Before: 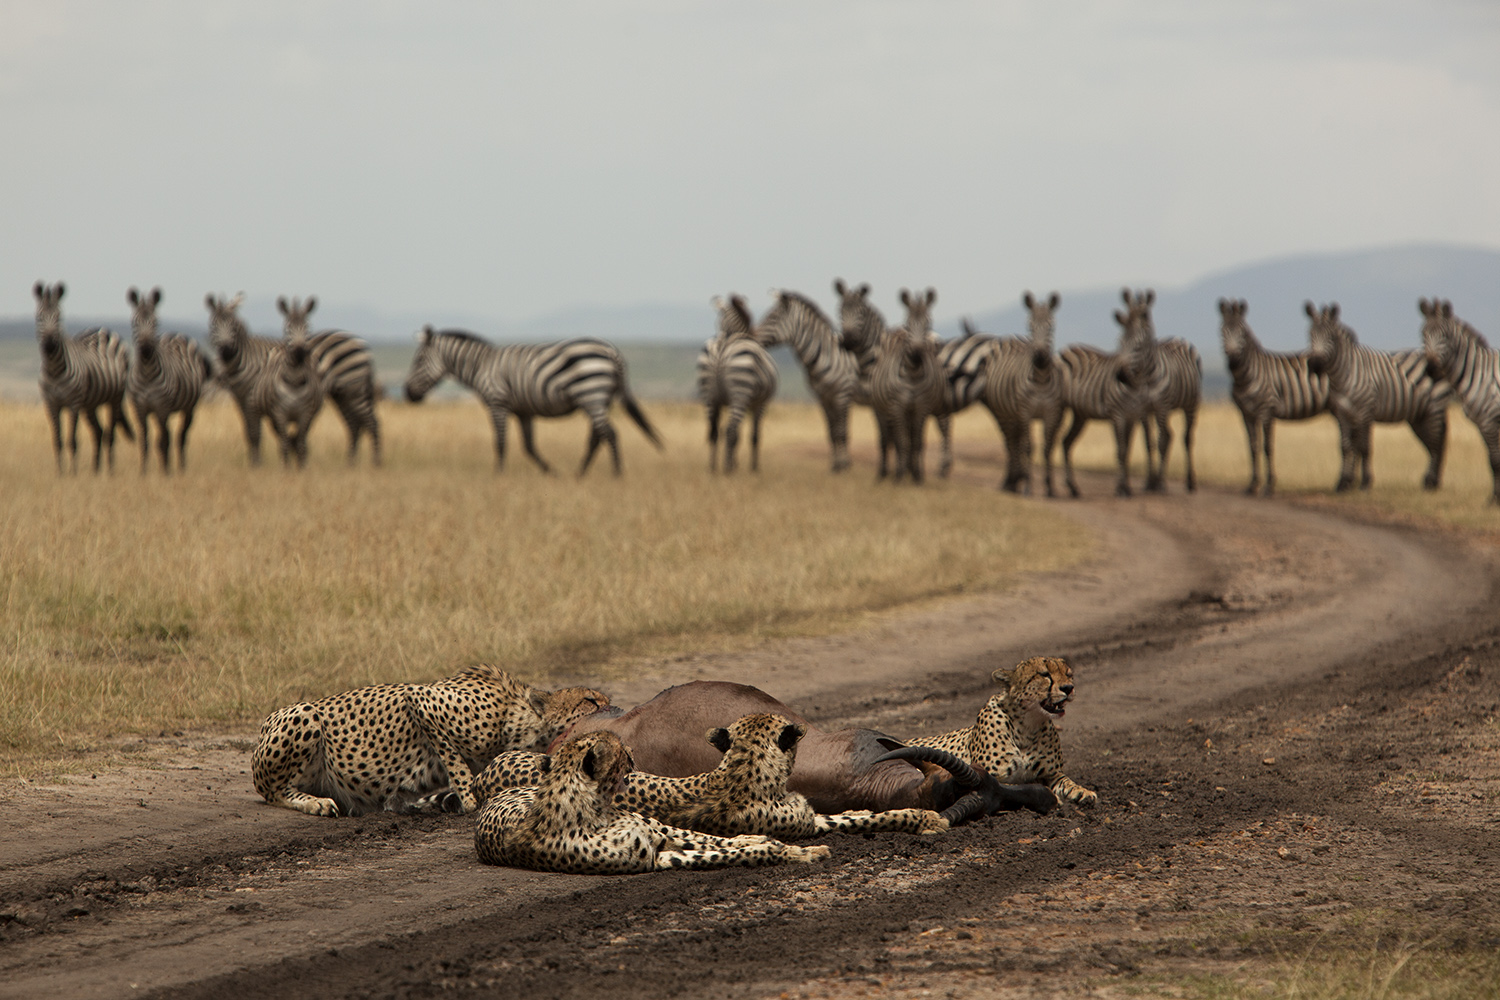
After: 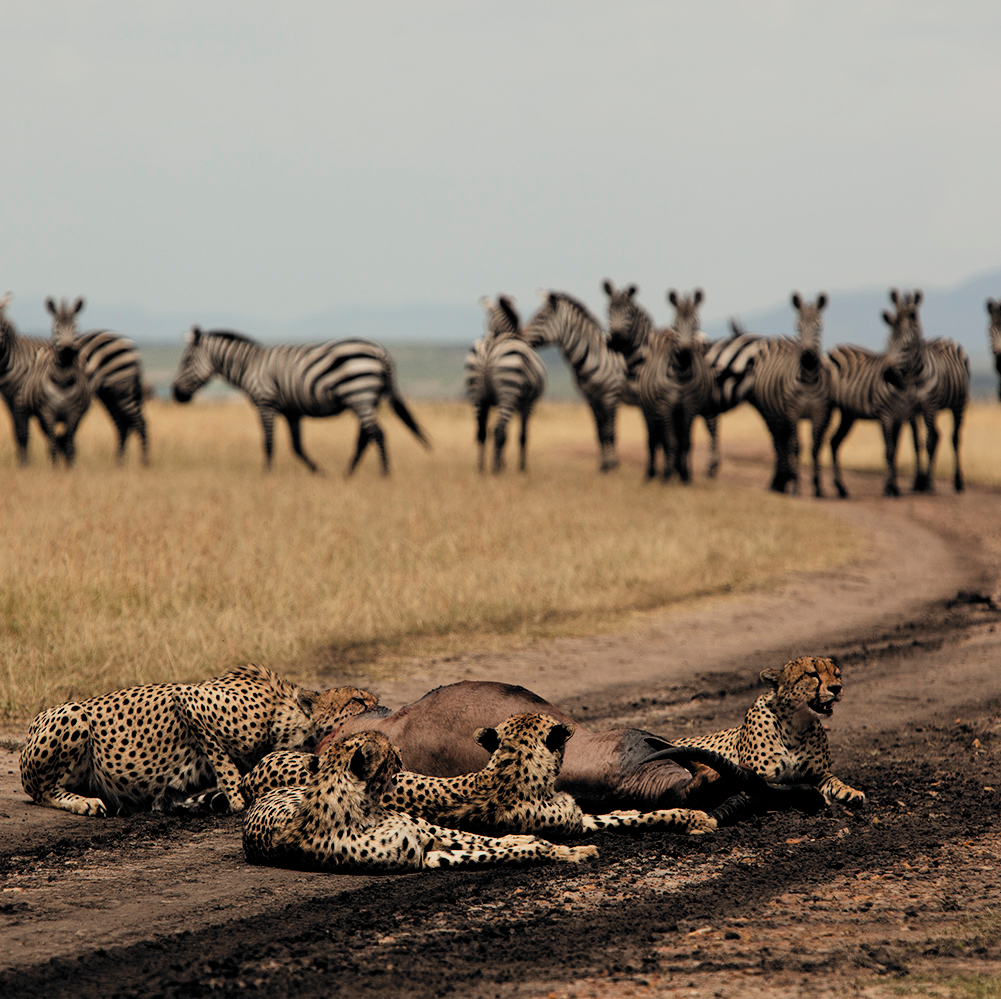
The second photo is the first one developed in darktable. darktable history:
filmic rgb: black relative exposure -5.09 EV, white relative exposure 3.98 EV, threshold 5.96 EV, hardness 2.89, contrast 1.3, highlights saturation mix -31.34%, color science v6 (2022), iterations of high-quality reconstruction 0, enable highlight reconstruction true
crop and rotate: left 15.56%, right 17.696%
